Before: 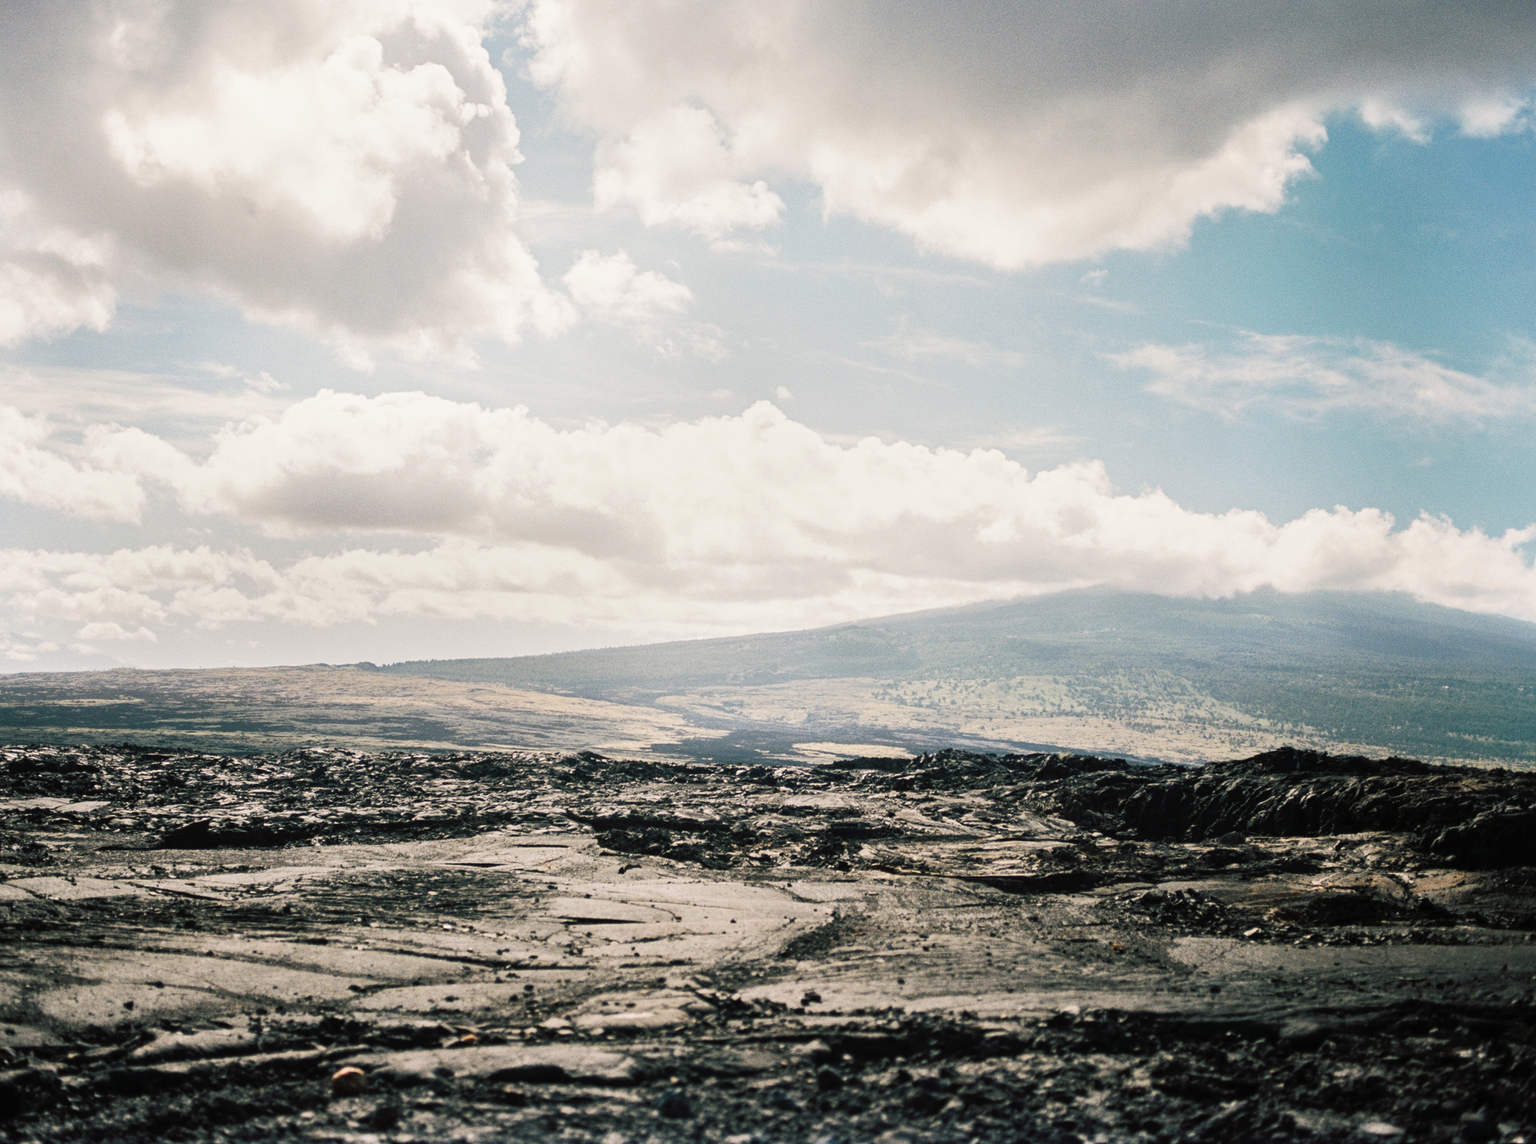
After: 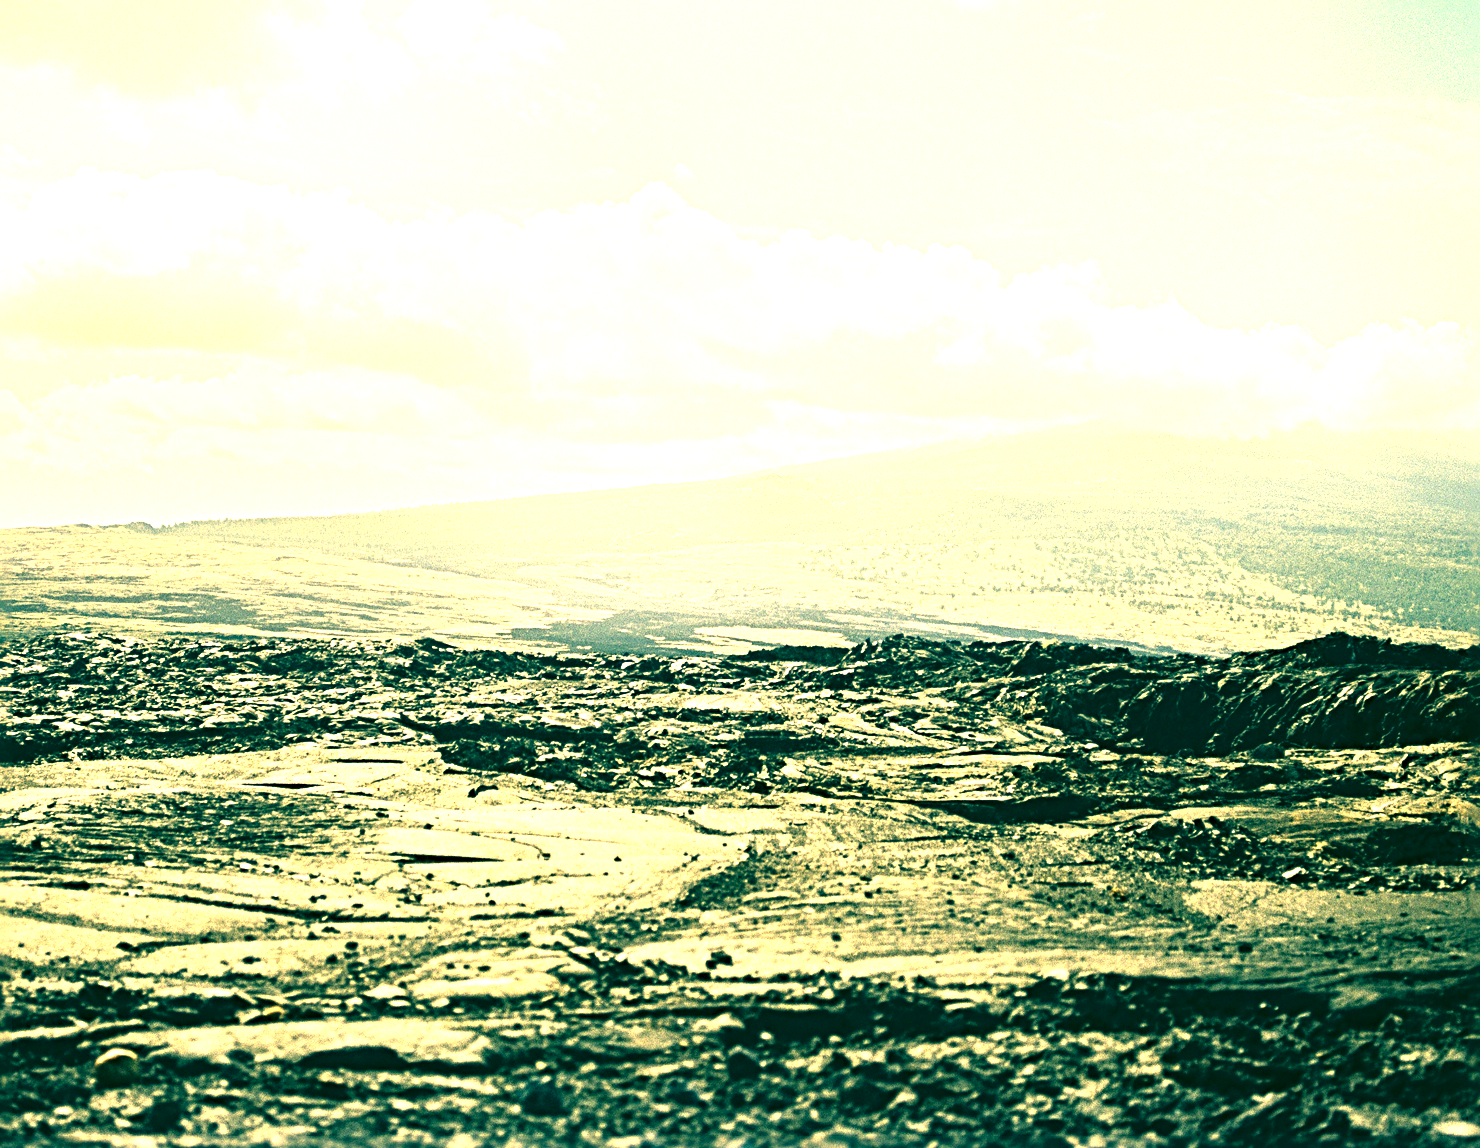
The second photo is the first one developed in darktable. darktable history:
exposure: black level correction 0, exposure 1.5 EV, compensate exposure bias true, compensate highlight preservation false
color correction: highlights a* 1.83, highlights b* 34.02, shadows a* -36.68, shadows b* -5.48
sharpen: radius 4.883
crop: left 16.871%, top 22.857%, right 9.116%
